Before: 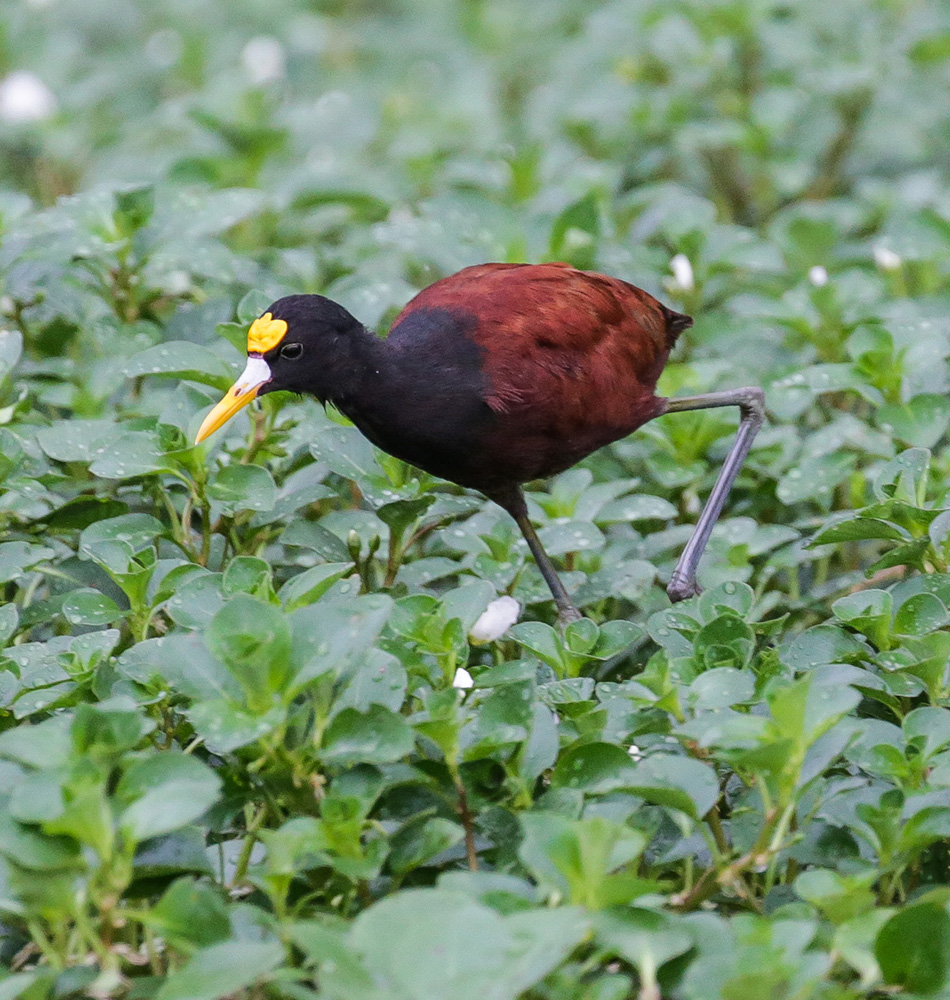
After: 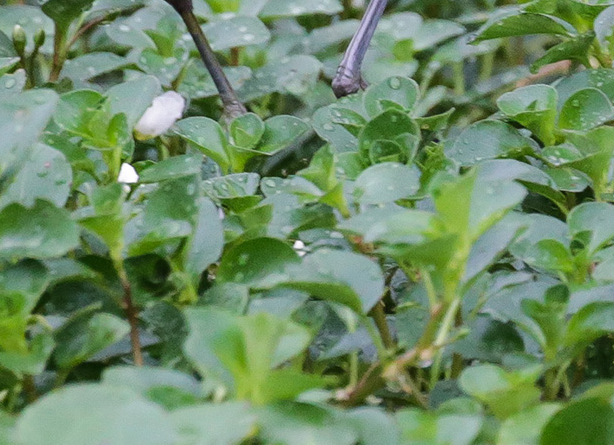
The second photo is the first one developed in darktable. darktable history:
crop and rotate: left 35.306%, top 50.506%, bottom 4.946%
tone equalizer: edges refinement/feathering 500, mask exposure compensation -1.57 EV, preserve details no
